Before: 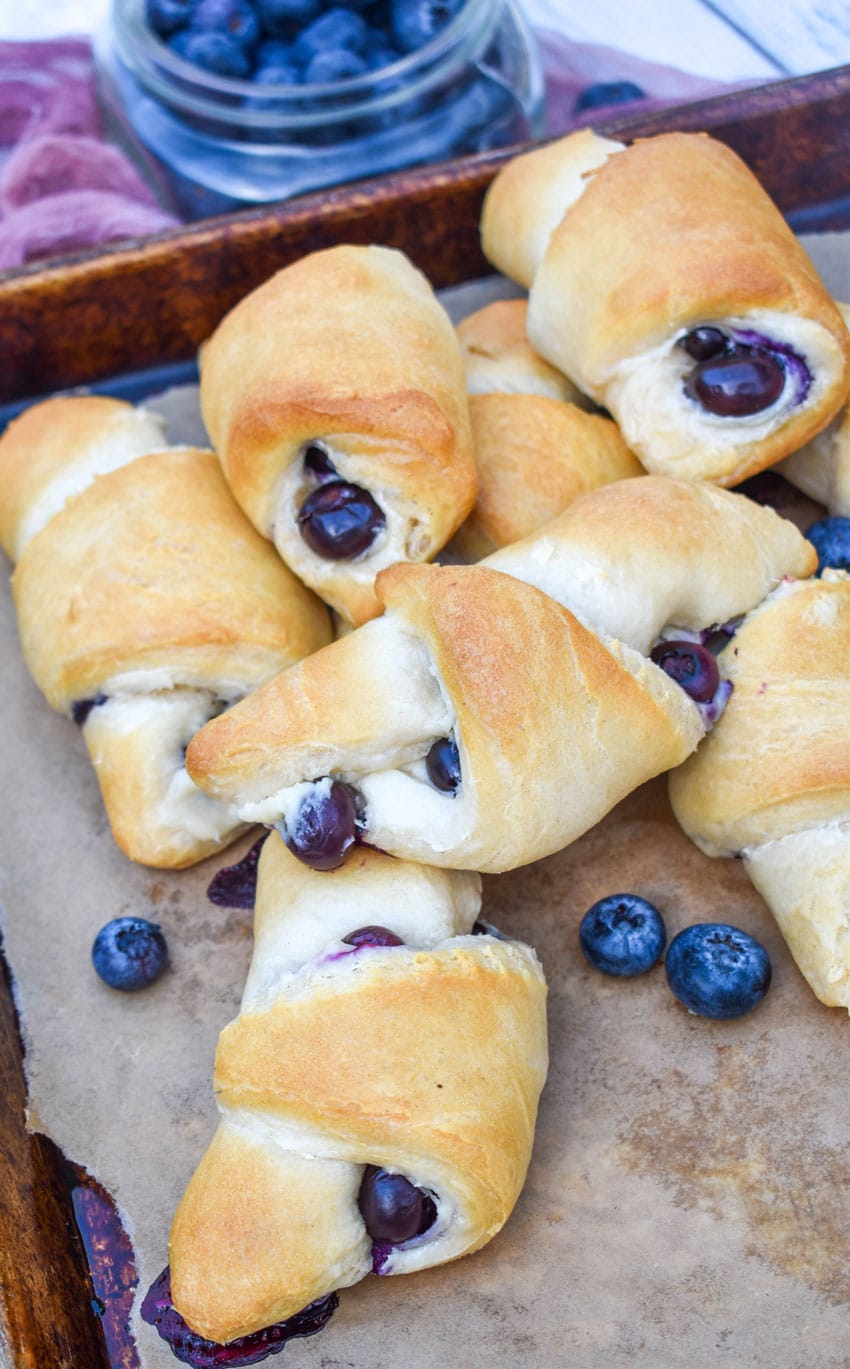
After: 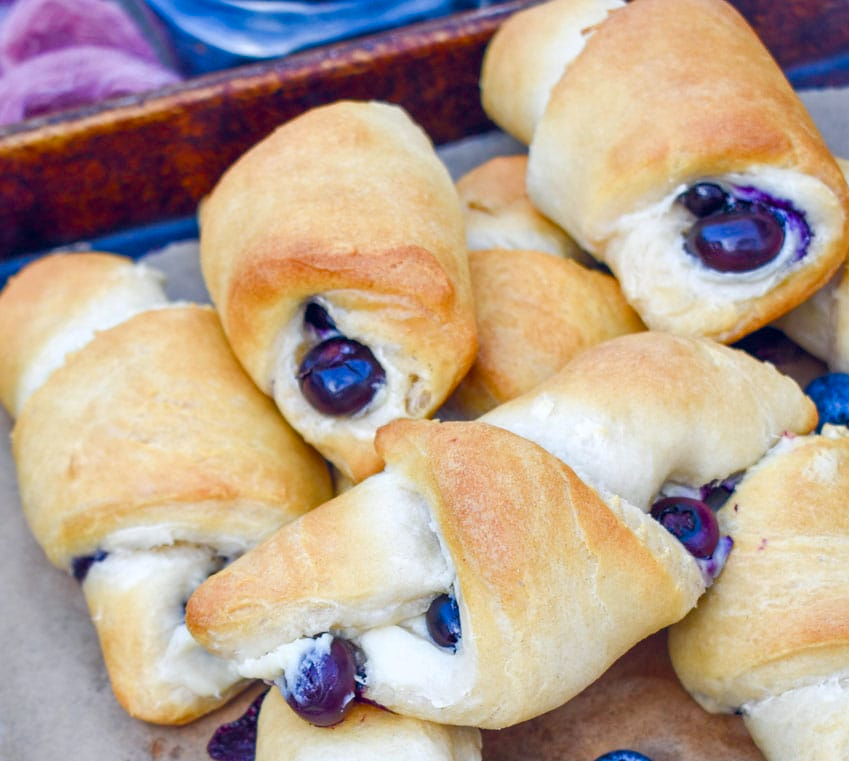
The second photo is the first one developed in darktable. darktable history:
crop and rotate: top 10.589%, bottom 33.777%
color balance rgb: global offset › chroma 0.129%, global offset › hue 253.9°, perceptual saturation grading › global saturation 20%, perceptual saturation grading › highlights -25.522%, perceptual saturation grading › shadows 49.35%
